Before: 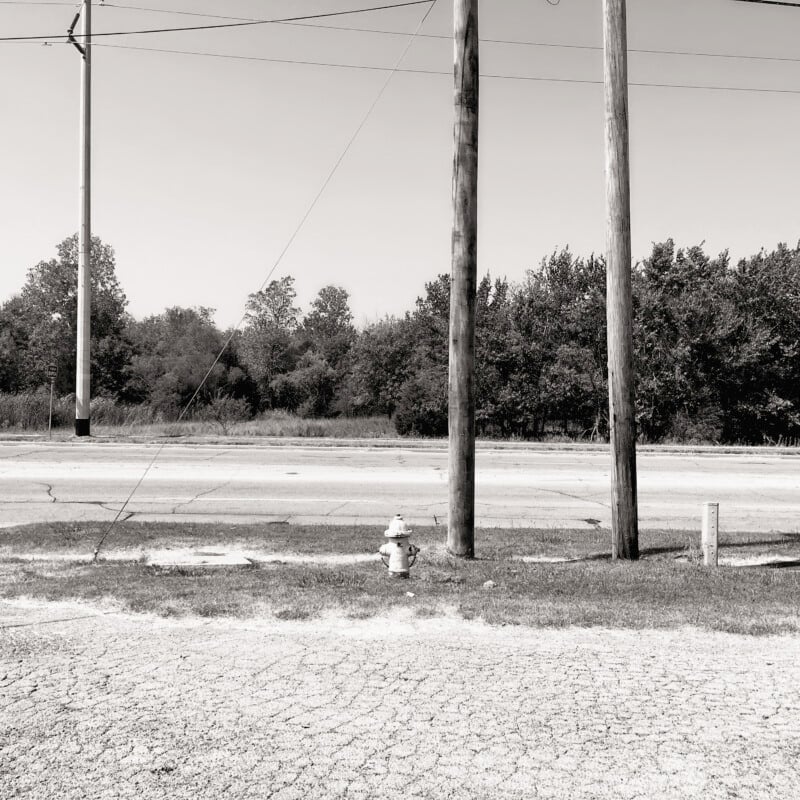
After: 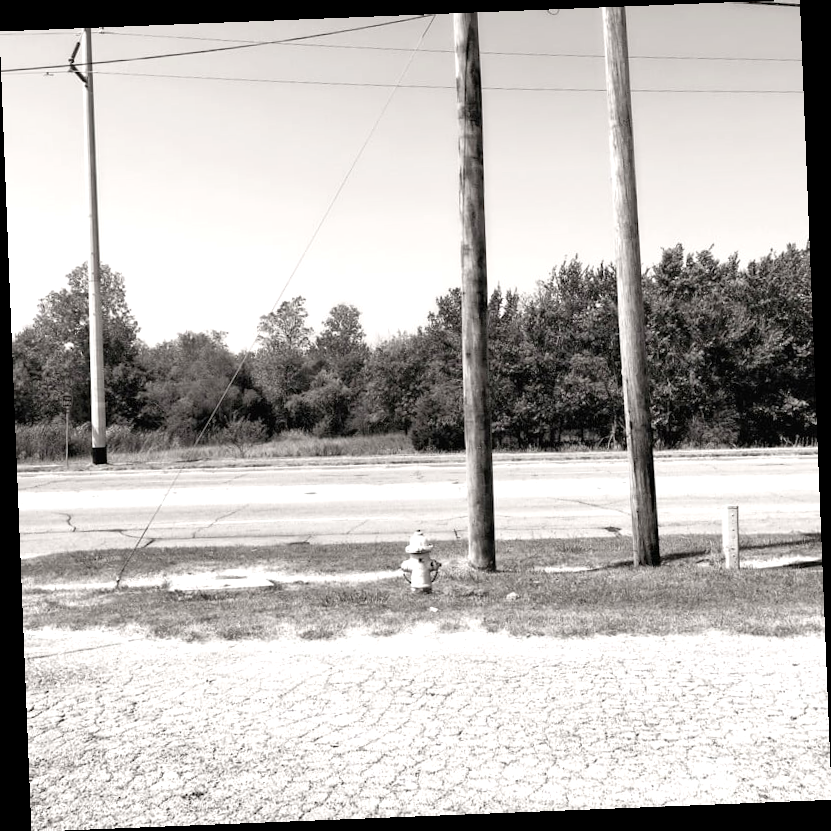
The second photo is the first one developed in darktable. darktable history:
exposure: exposure 0.375 EV, compensate highlight preservation false
rotate and perspective: rotation -2.29°, automatic cropping off
